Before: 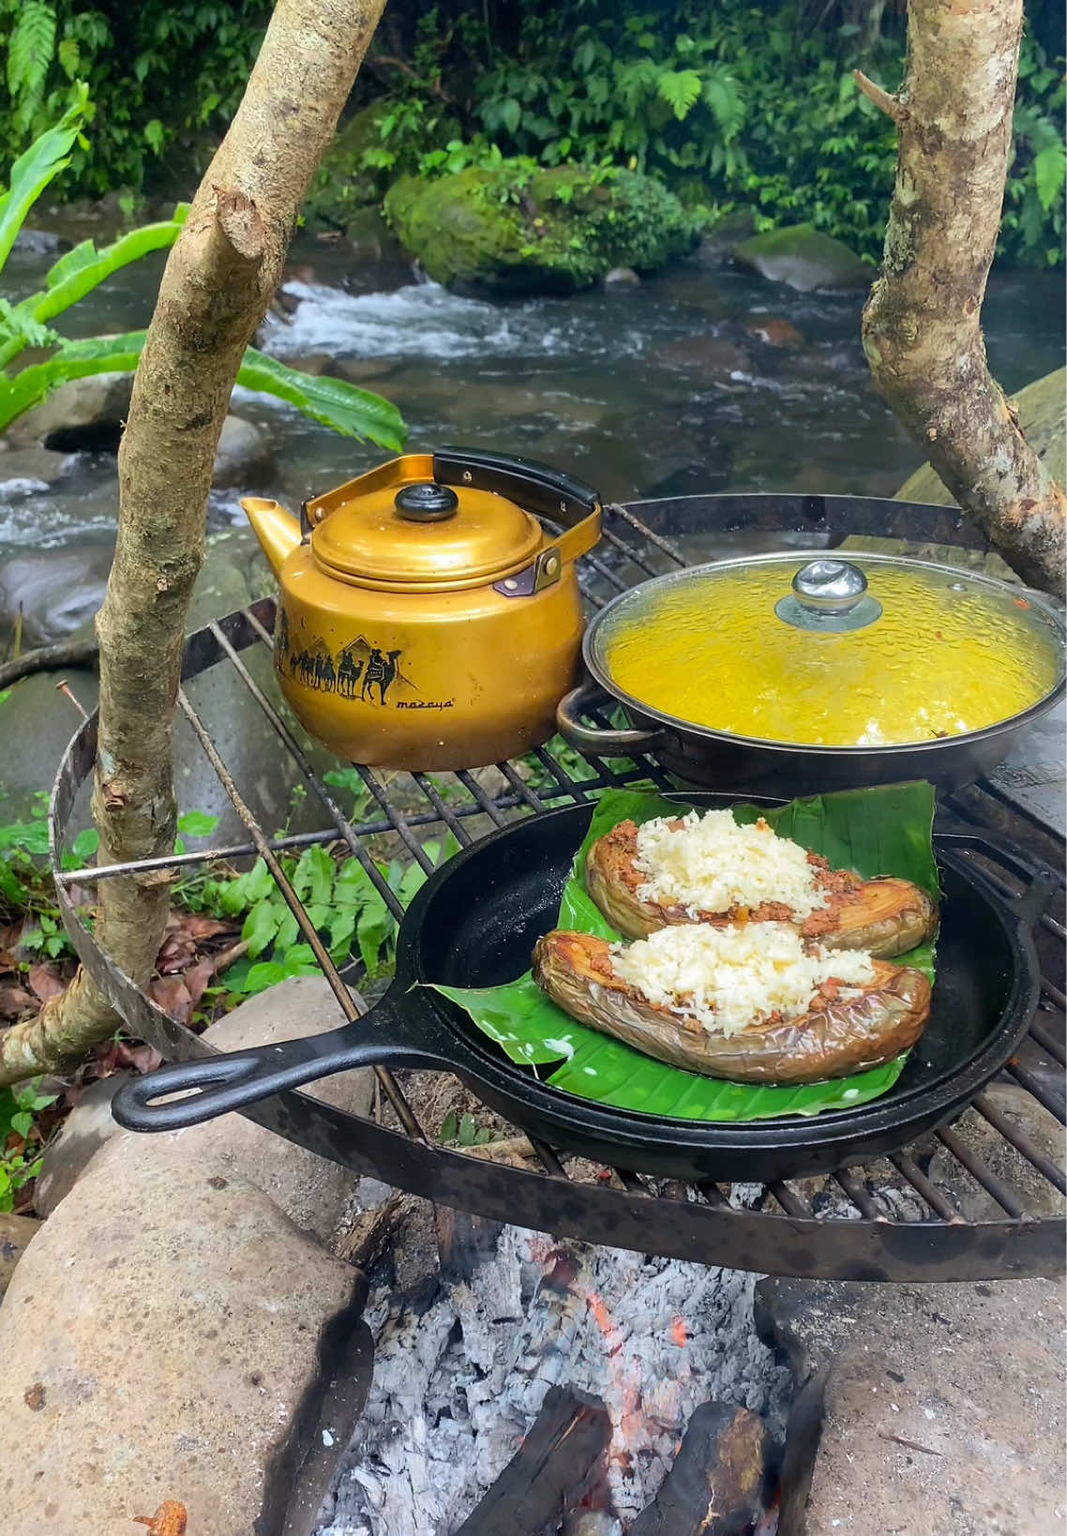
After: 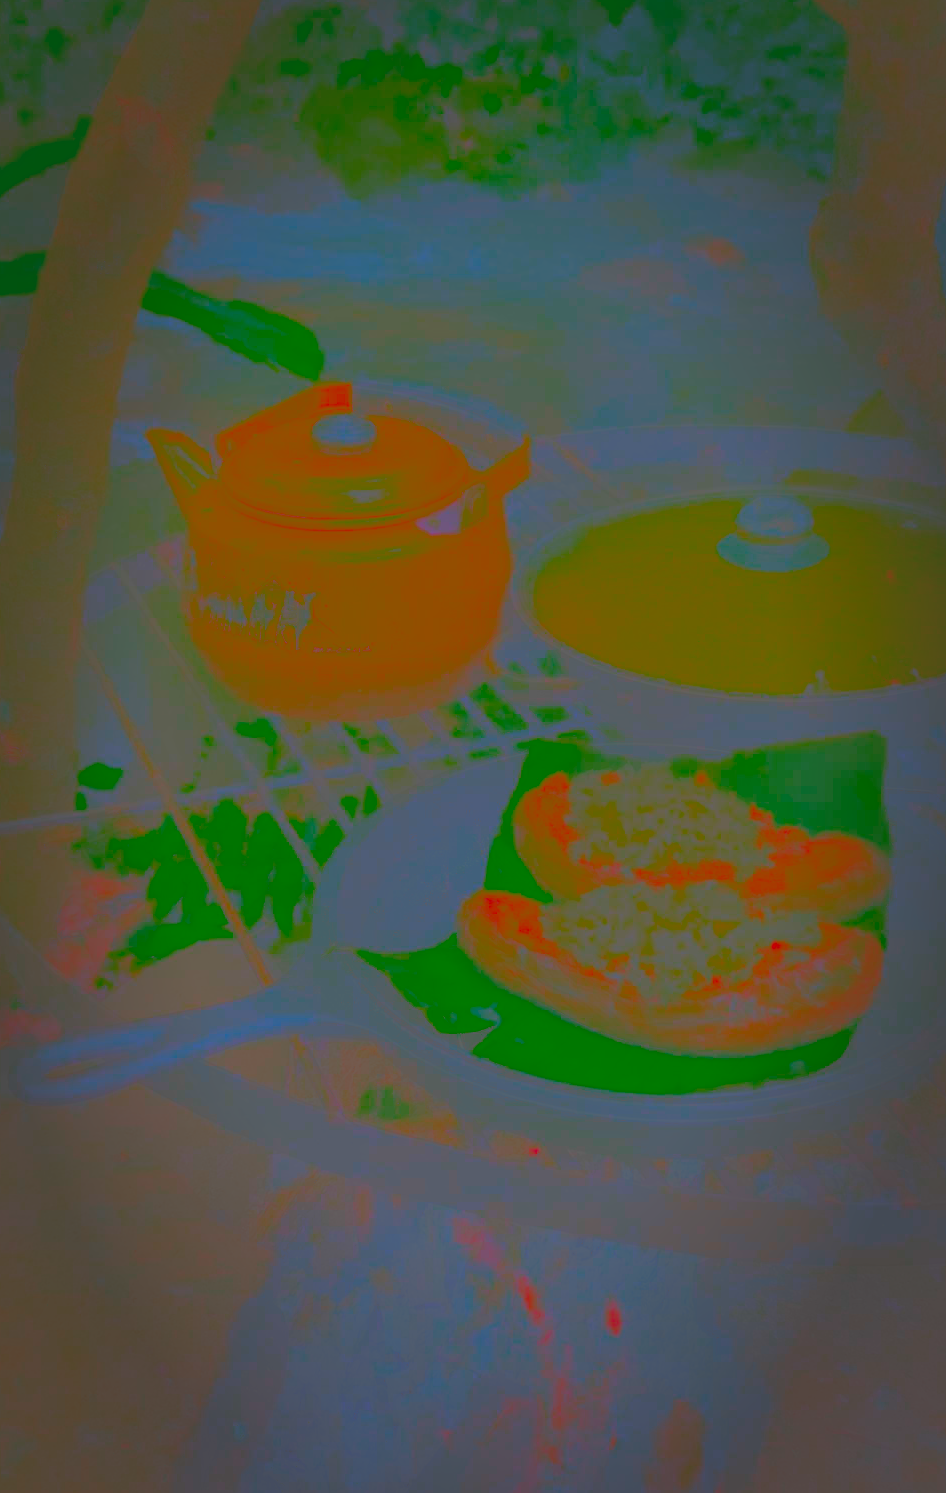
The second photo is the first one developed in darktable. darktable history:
vignetting: fall-off start 66.26%, fall-off radius 39.64%, brightness -0.407, saturation -0.31, automatic ratio true, width/height ratio 0.675, unbound false
crop: left 9.829%, top 6.268%, right 7.004%, bottom 2.538%
contrast brightness saturation: contrast -0.975, brightness -0.156, saturation 0.743
